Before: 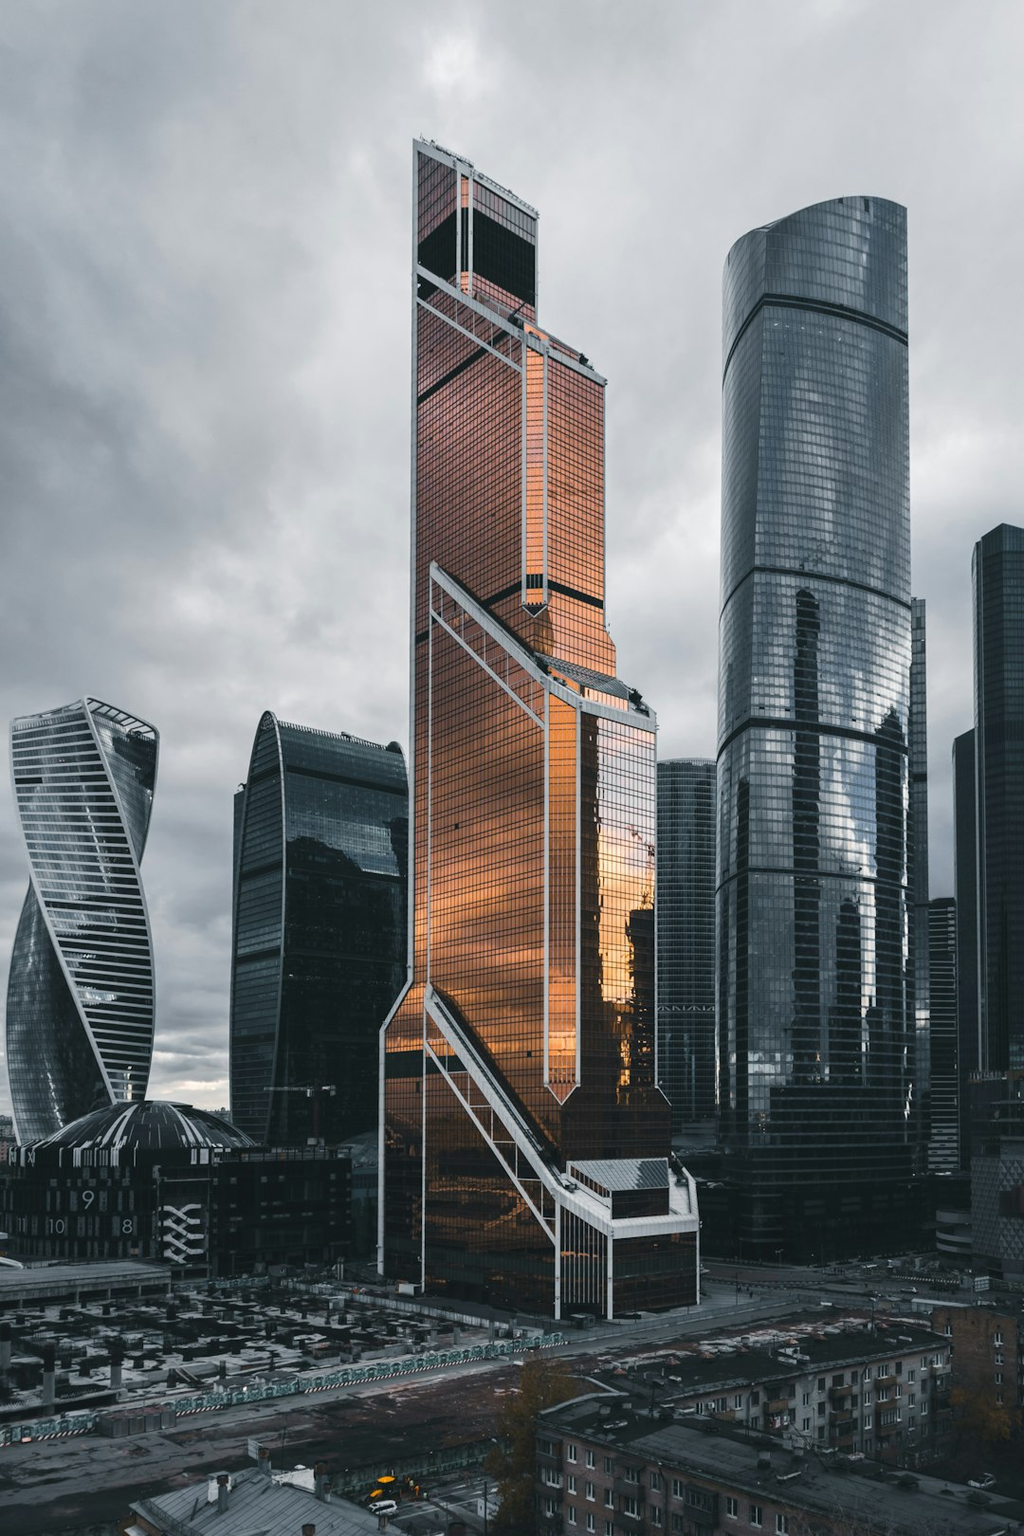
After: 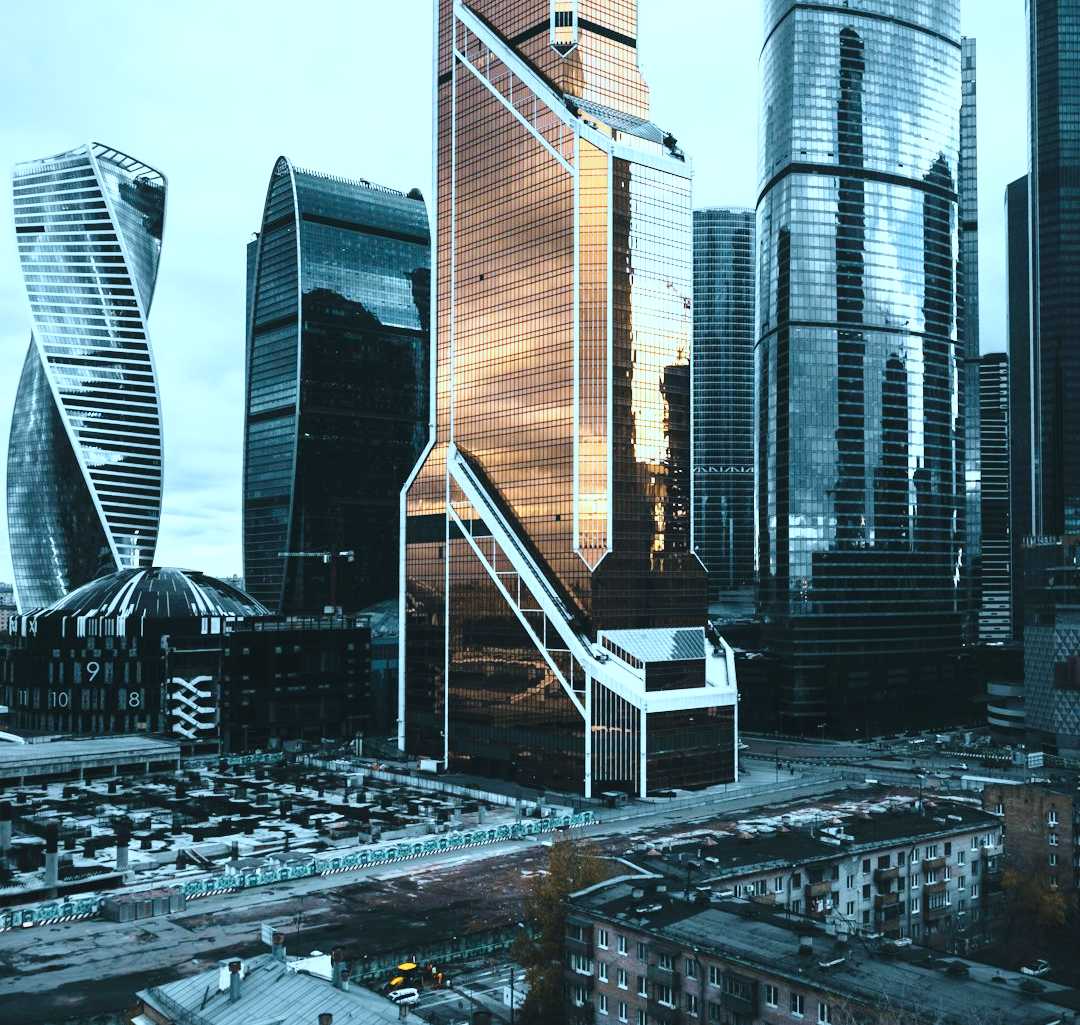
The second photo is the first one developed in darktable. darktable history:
base curve: curves: ch0 [(0, 0) (0.028, 0.03) (0.121, 0.232) (0.46, 0.748) (0.859, 0.968) (1, 1)], preserve colors none
color correction: highlights a* -11.8, highlights b* -15.89
tone equalizer: -8 EV -0.385 EV, -7 EV -0.427 EV, -6 EV -0.365 EV, -5 EV -0.231 EV, -3 EV 0.238 EV, -2 EV 0.337 EV, -1 EV 0.413 EV, +0 EV 0.421 EV
crop and rotate: top 36.707%
exposure: exposure 0.297 EV, compensate exposure bias true, compensate highlight preservation false
